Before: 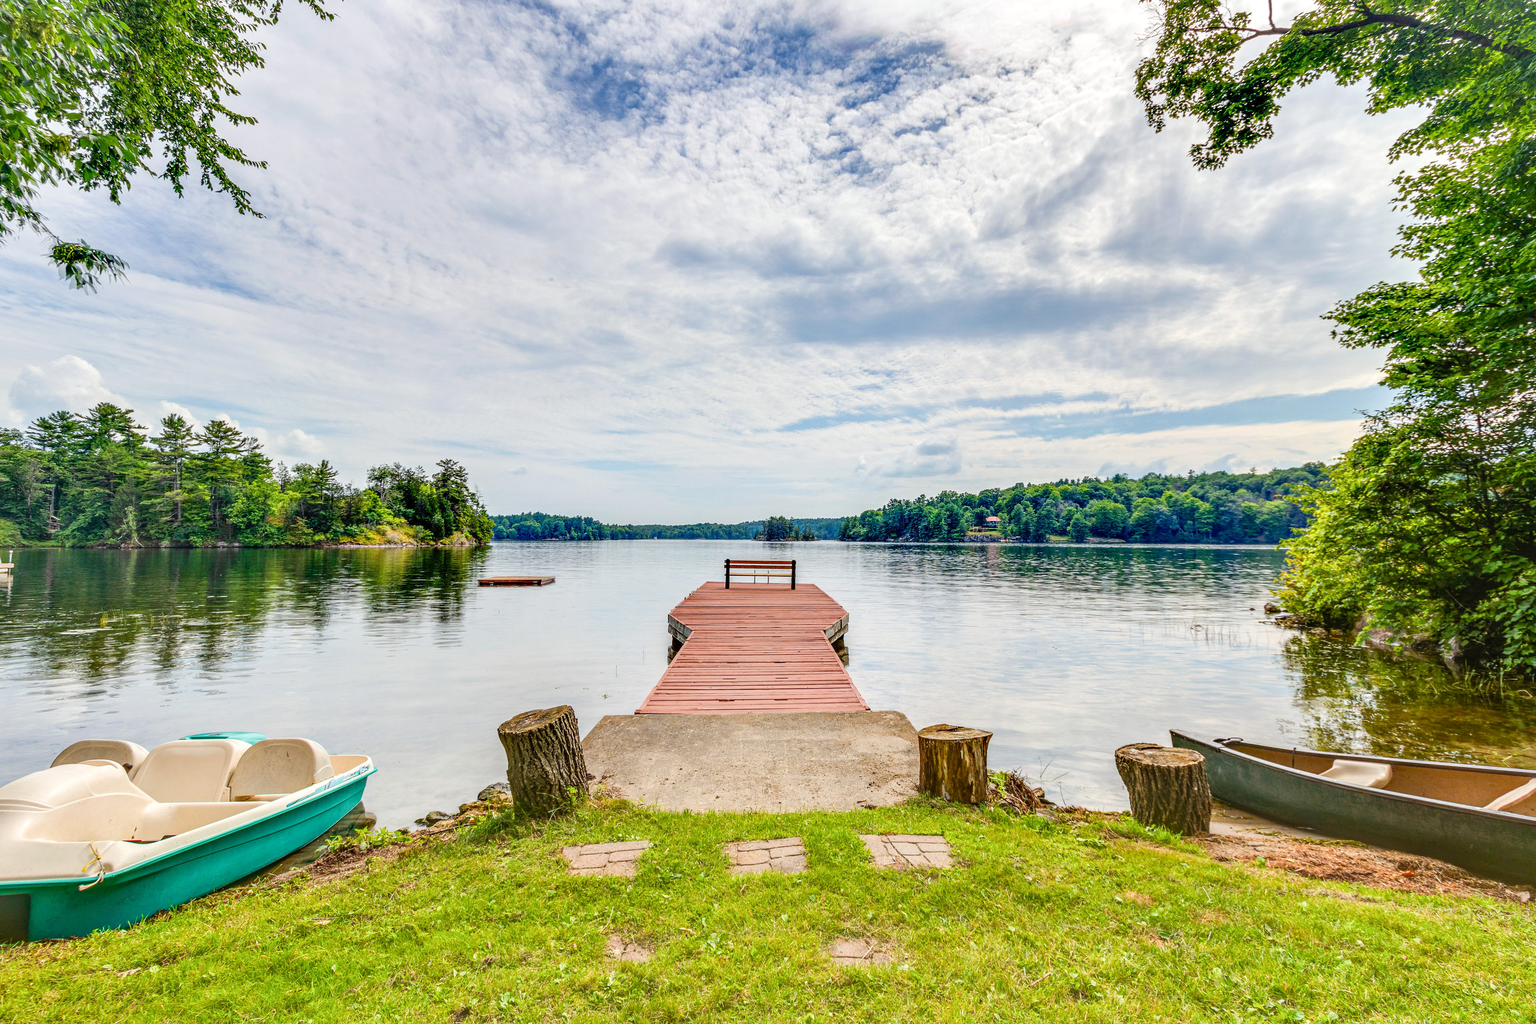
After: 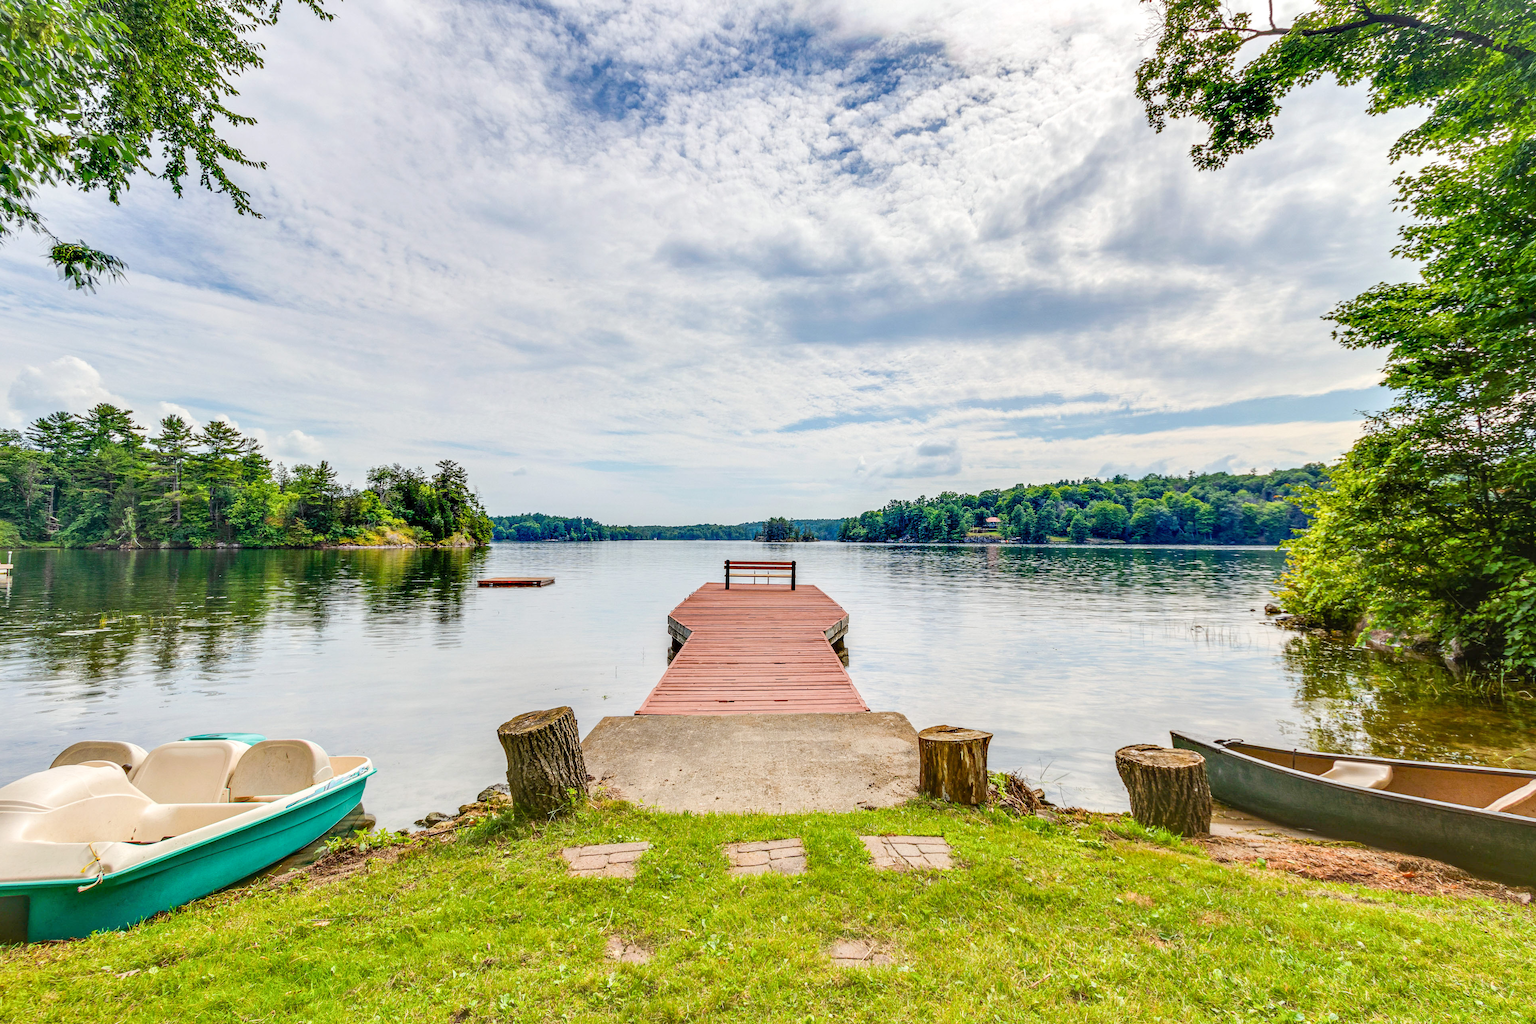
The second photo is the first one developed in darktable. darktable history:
crop and rotate: left 0.104%, bottom 0.013%
tone curve: curves: ch0 [(0, 0) (0.003, 0.003) (0.011, 0.011) (0.025, 0.025) (0.044, 0.044) (0.069, 0.068) (0.1, 0.098) (0.136, 0.134) (0.177, 0.175) (0.224, 0.221) (0.277, 0.273) (0.335, 0.33) (0.399, 0.393) (0.468, 0.461) (0.543, 0.546) (0.623, 0.625) (0.709, 0.711) (0.801, 0.802) (0.898, 0.898) (1, 1)], preserve colors none
